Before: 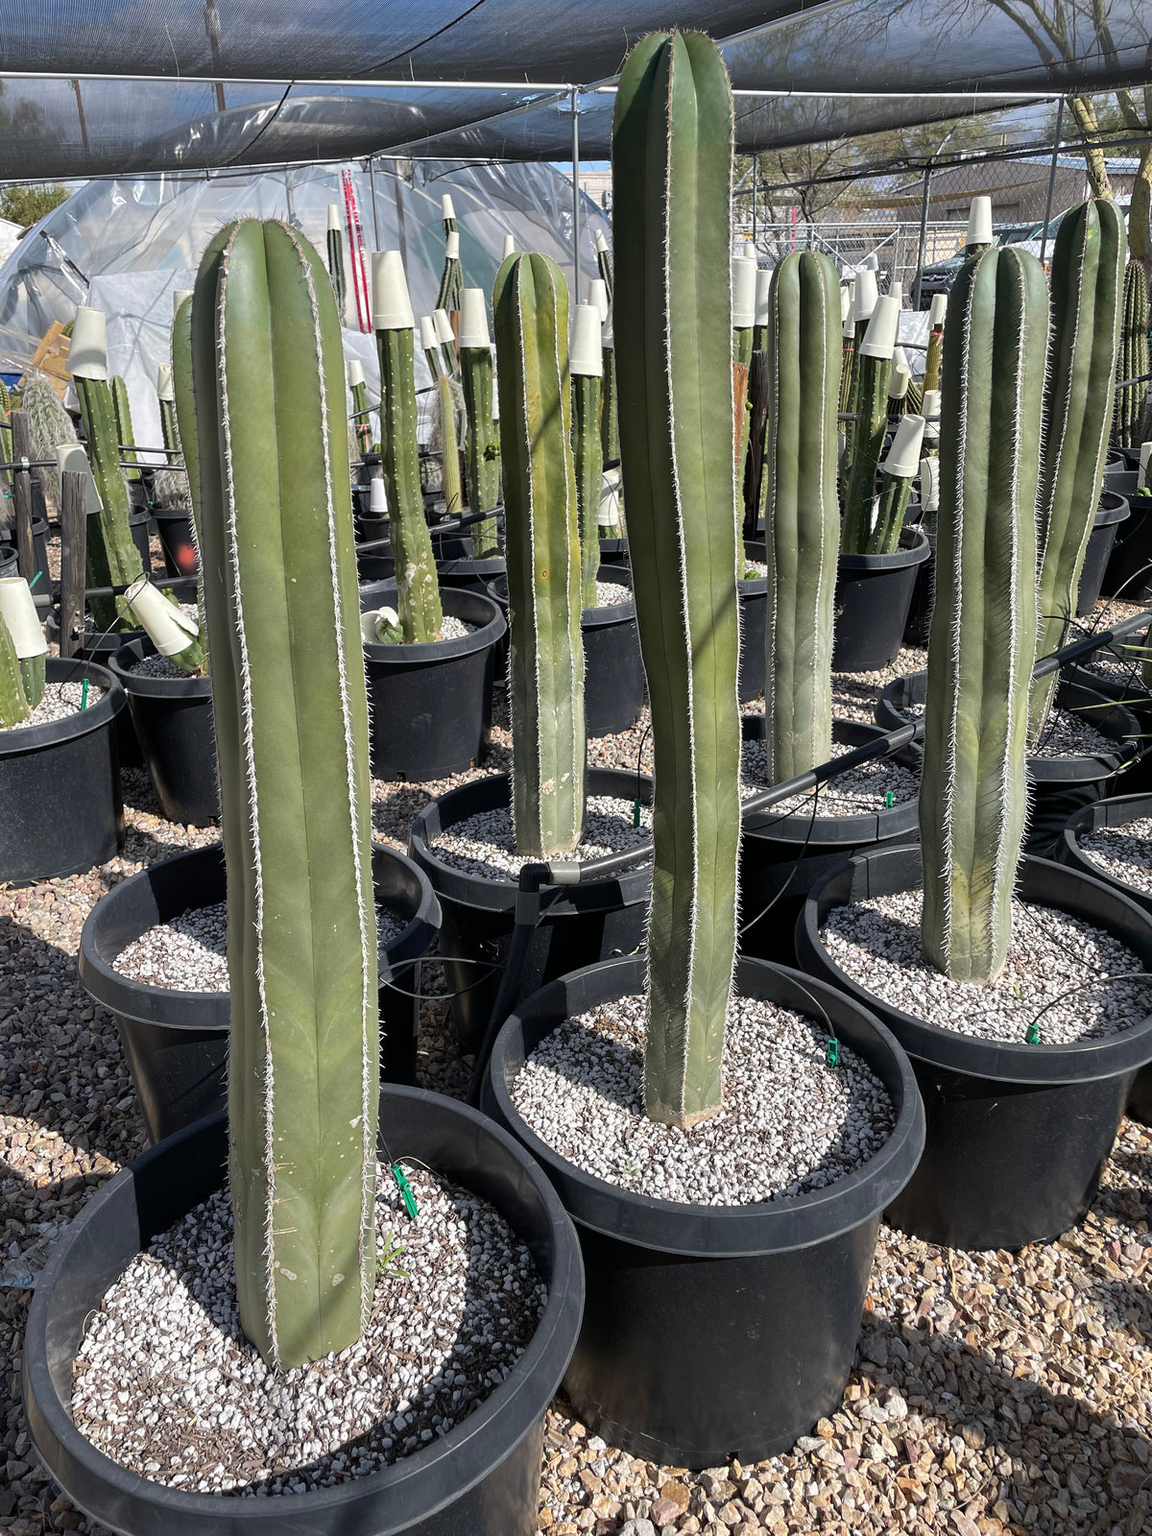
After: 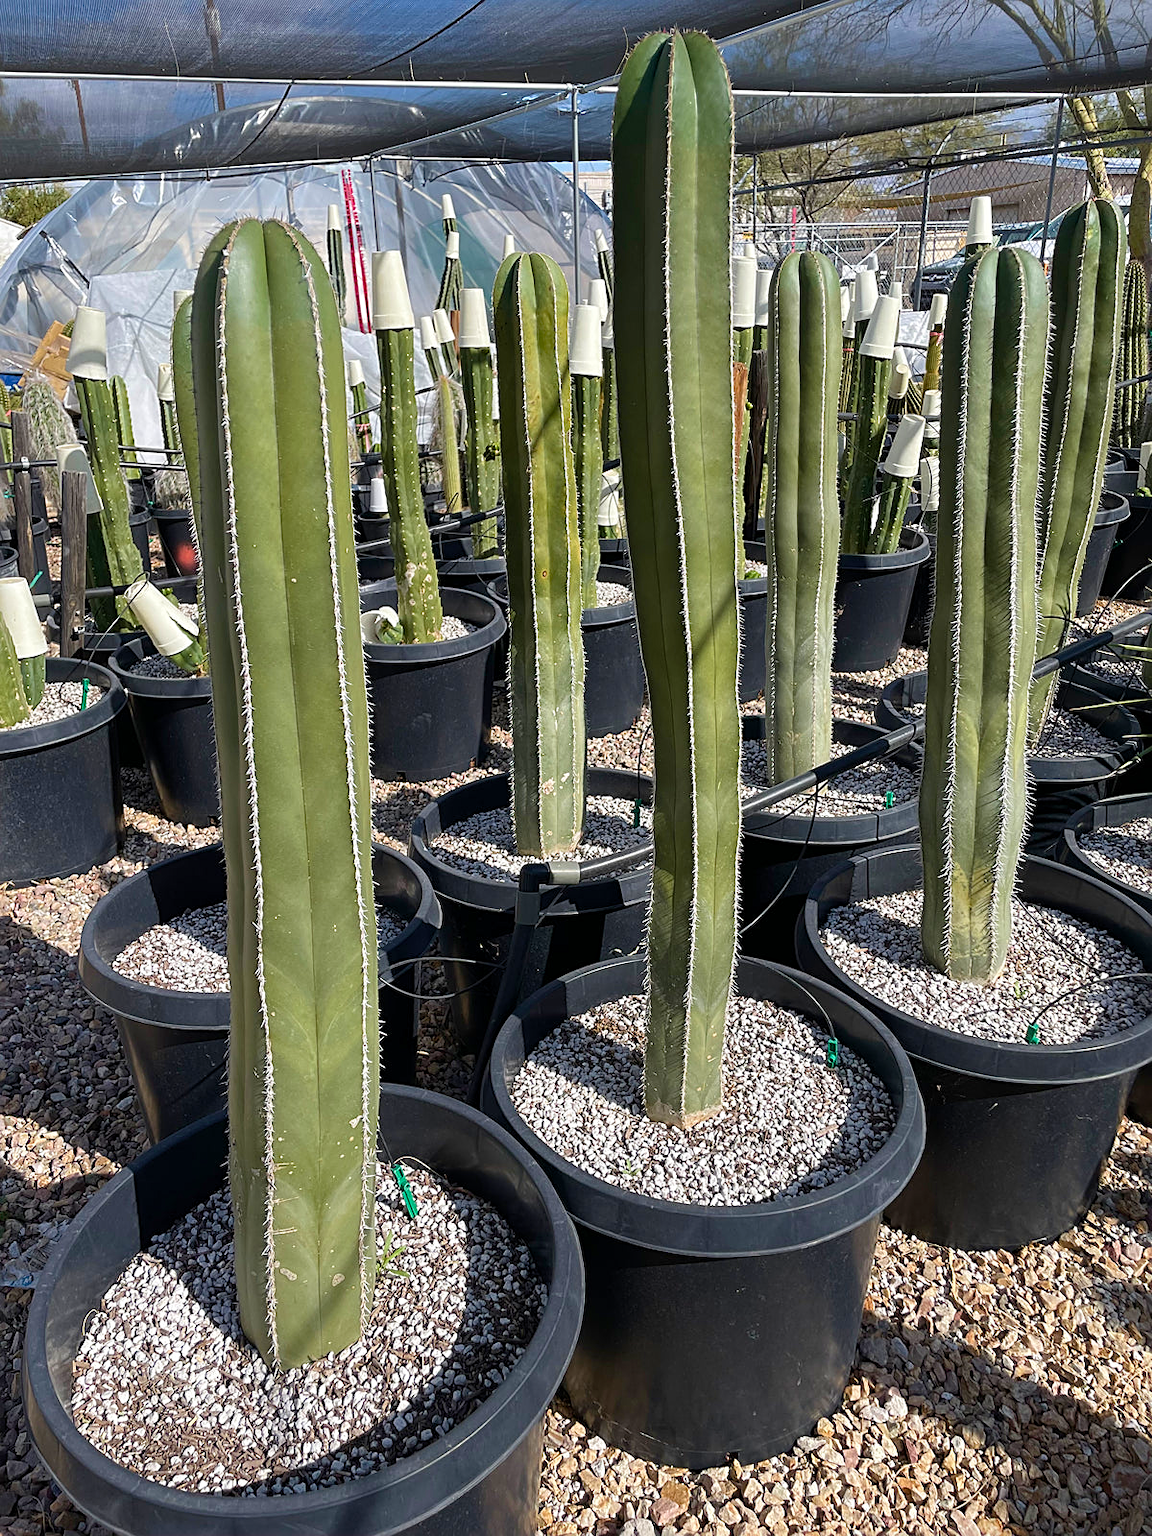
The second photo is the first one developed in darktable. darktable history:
velvia: on, module defaults
color balance rgb: perceptual saturation grading › global saturation 20%, perceptual saturation grading › highlights -25%, perceptual saturation grading › shadows 25%
sharpen: on, module defaults
